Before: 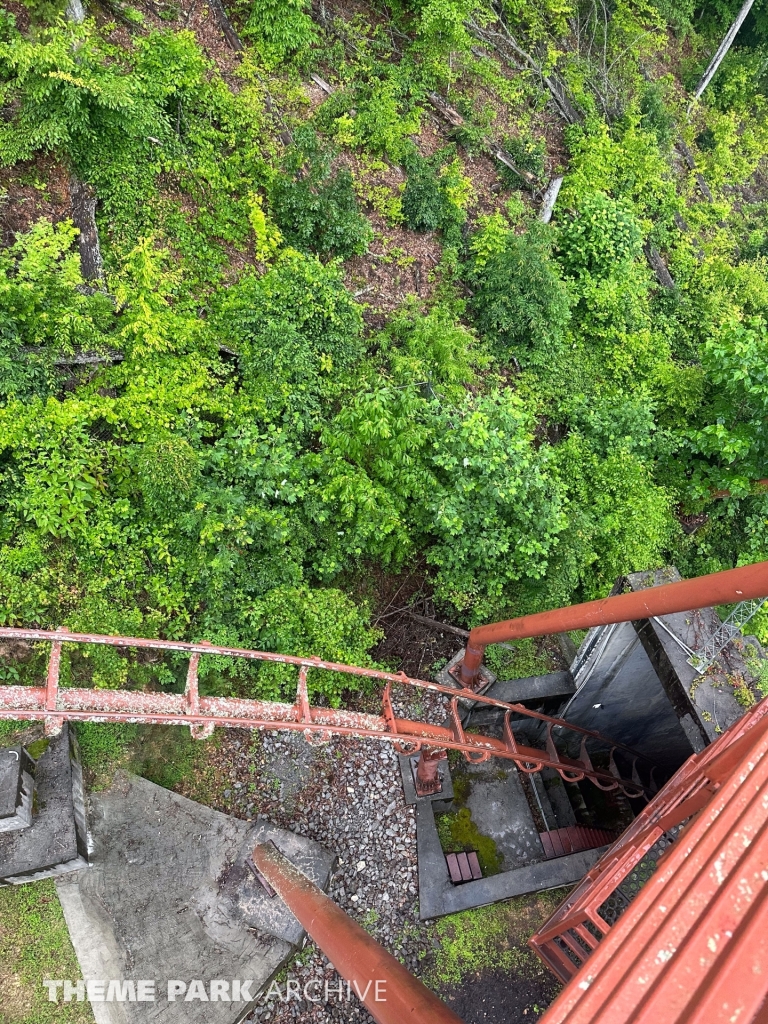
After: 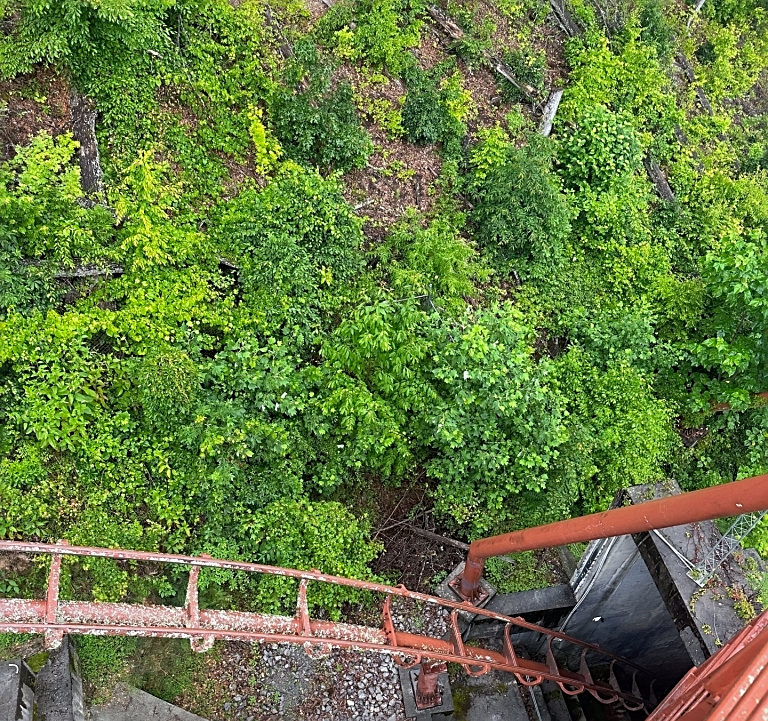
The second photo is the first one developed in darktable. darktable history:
sharpen: on, module defaults
shadows and highlights: shadows 24.95, white point adjustment -3.13, highlights -30
crop and rotate: top 8.54%, bottom 21.014%
